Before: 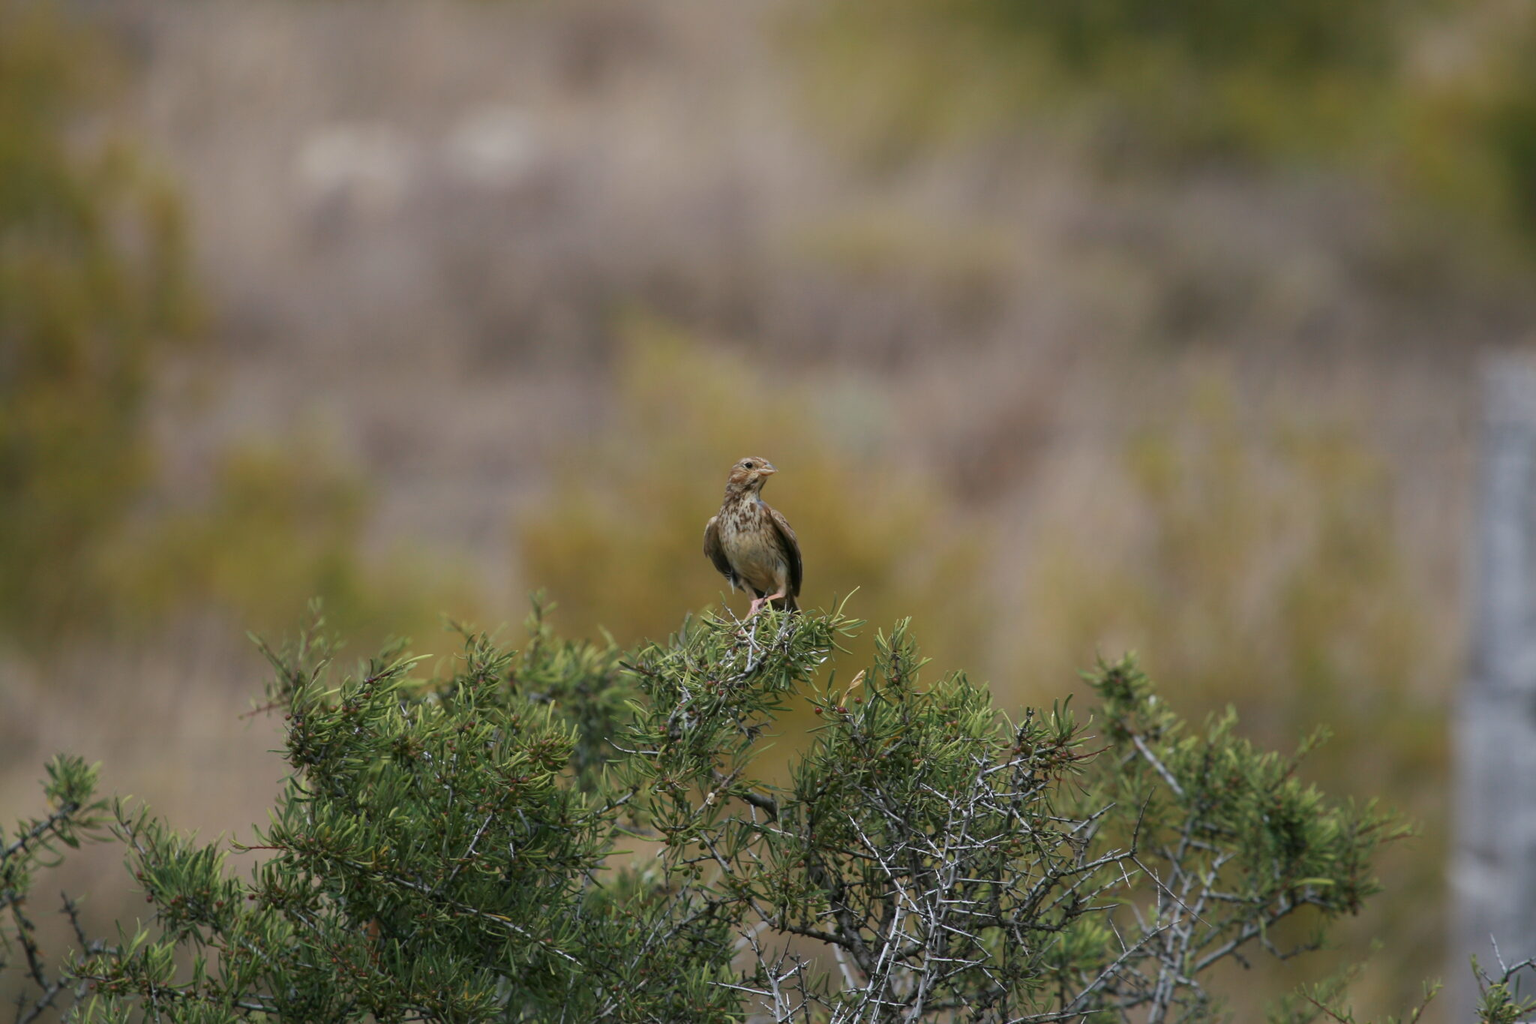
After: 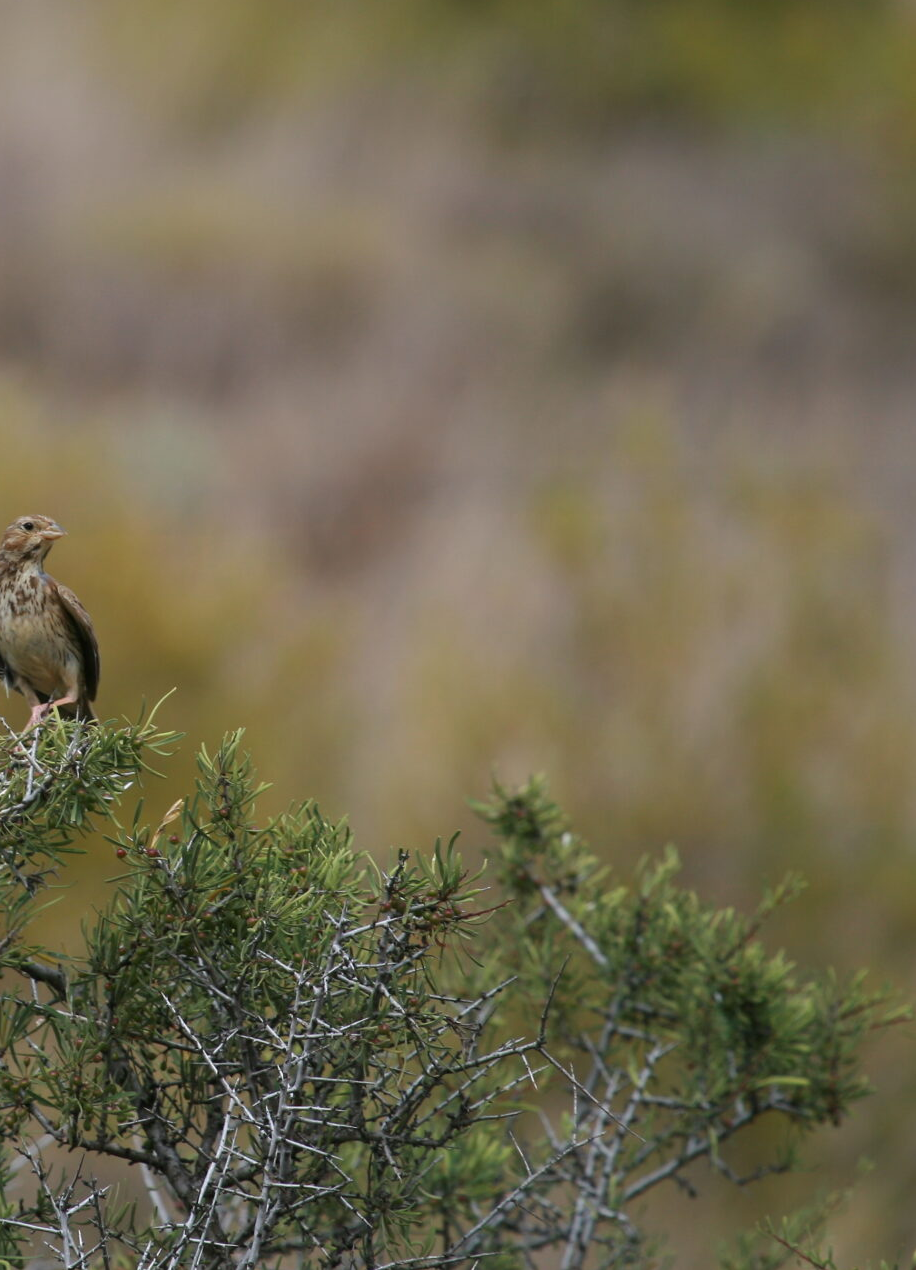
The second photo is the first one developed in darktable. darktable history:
crop: left 47.371%, top 6.945%, right 7.877%
